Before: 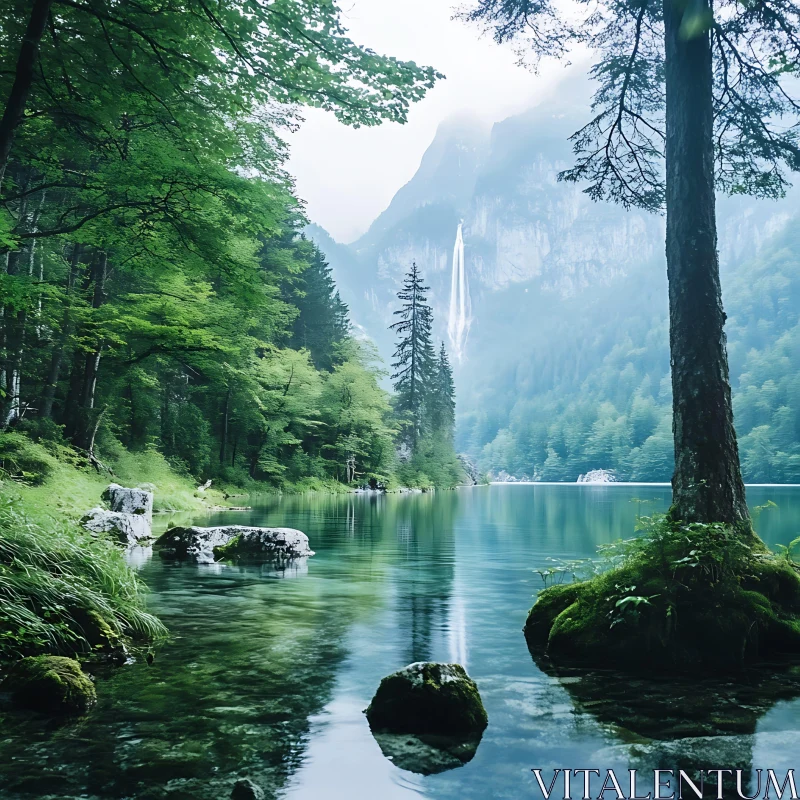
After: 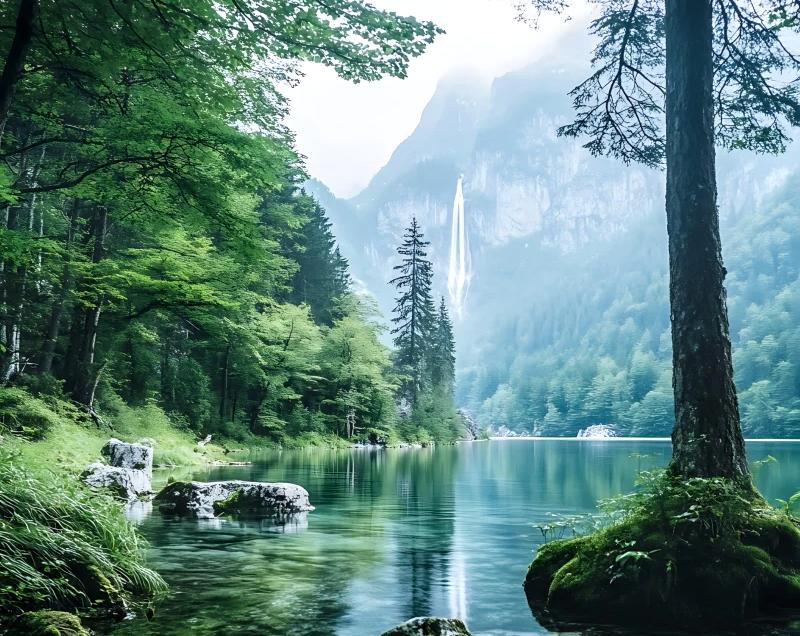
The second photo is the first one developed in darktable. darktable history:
local contrast: detail 130%
crop and rotate: top 5.654%, bottom 14.84%
shadows and highlights: shadows 0.982, highlights 40.27
